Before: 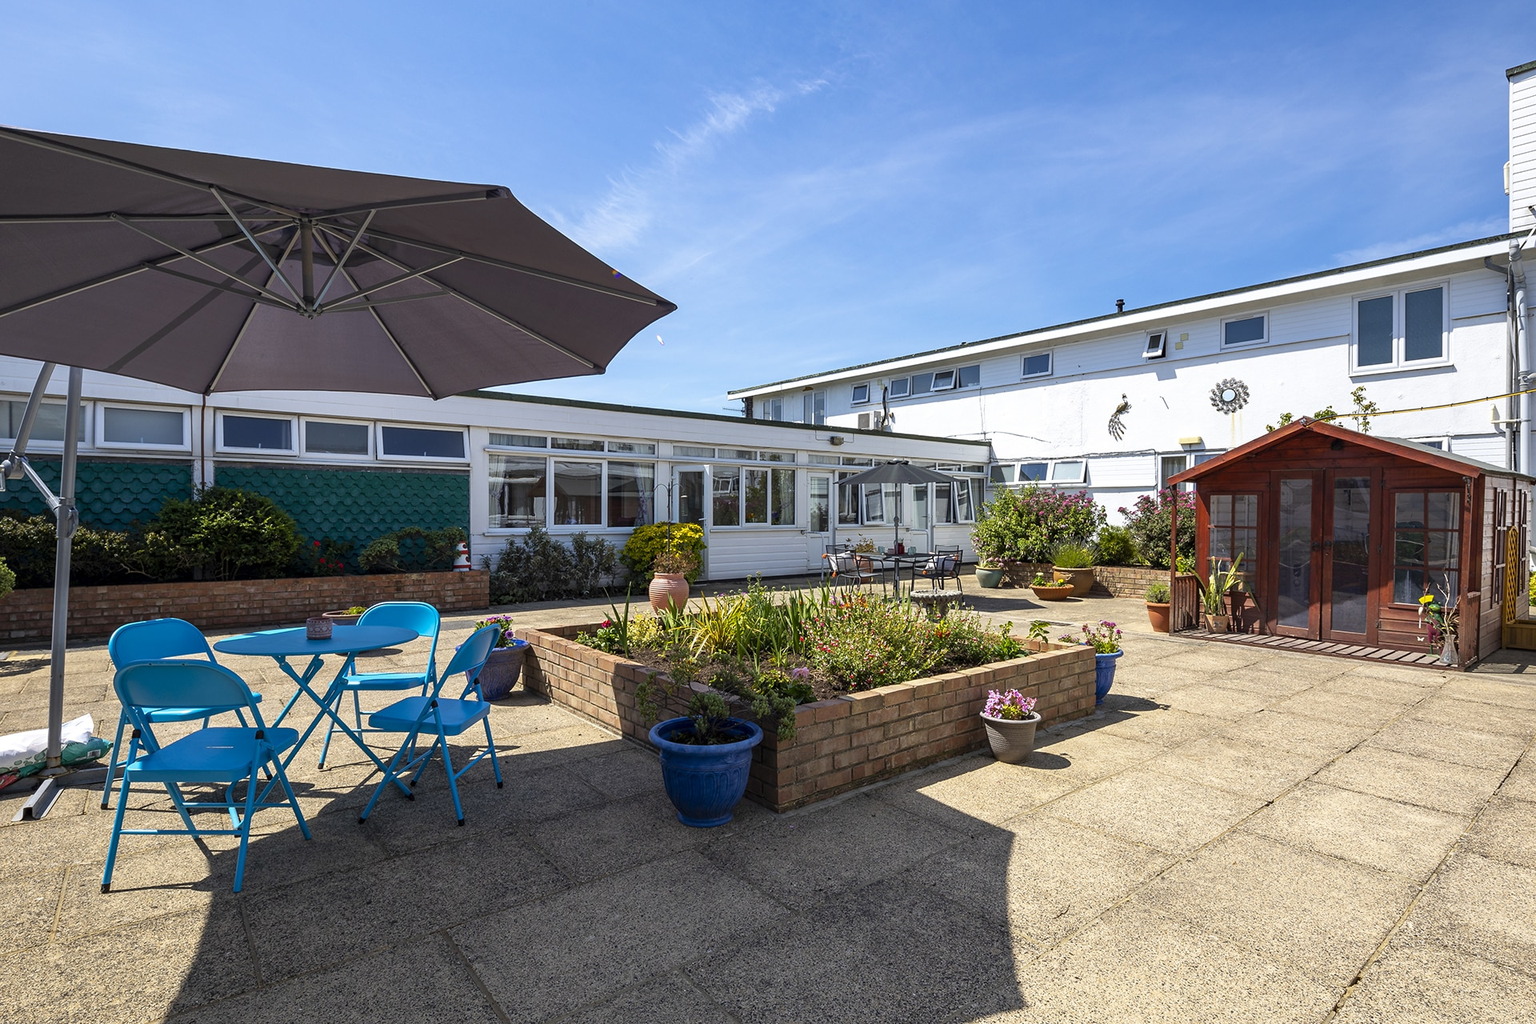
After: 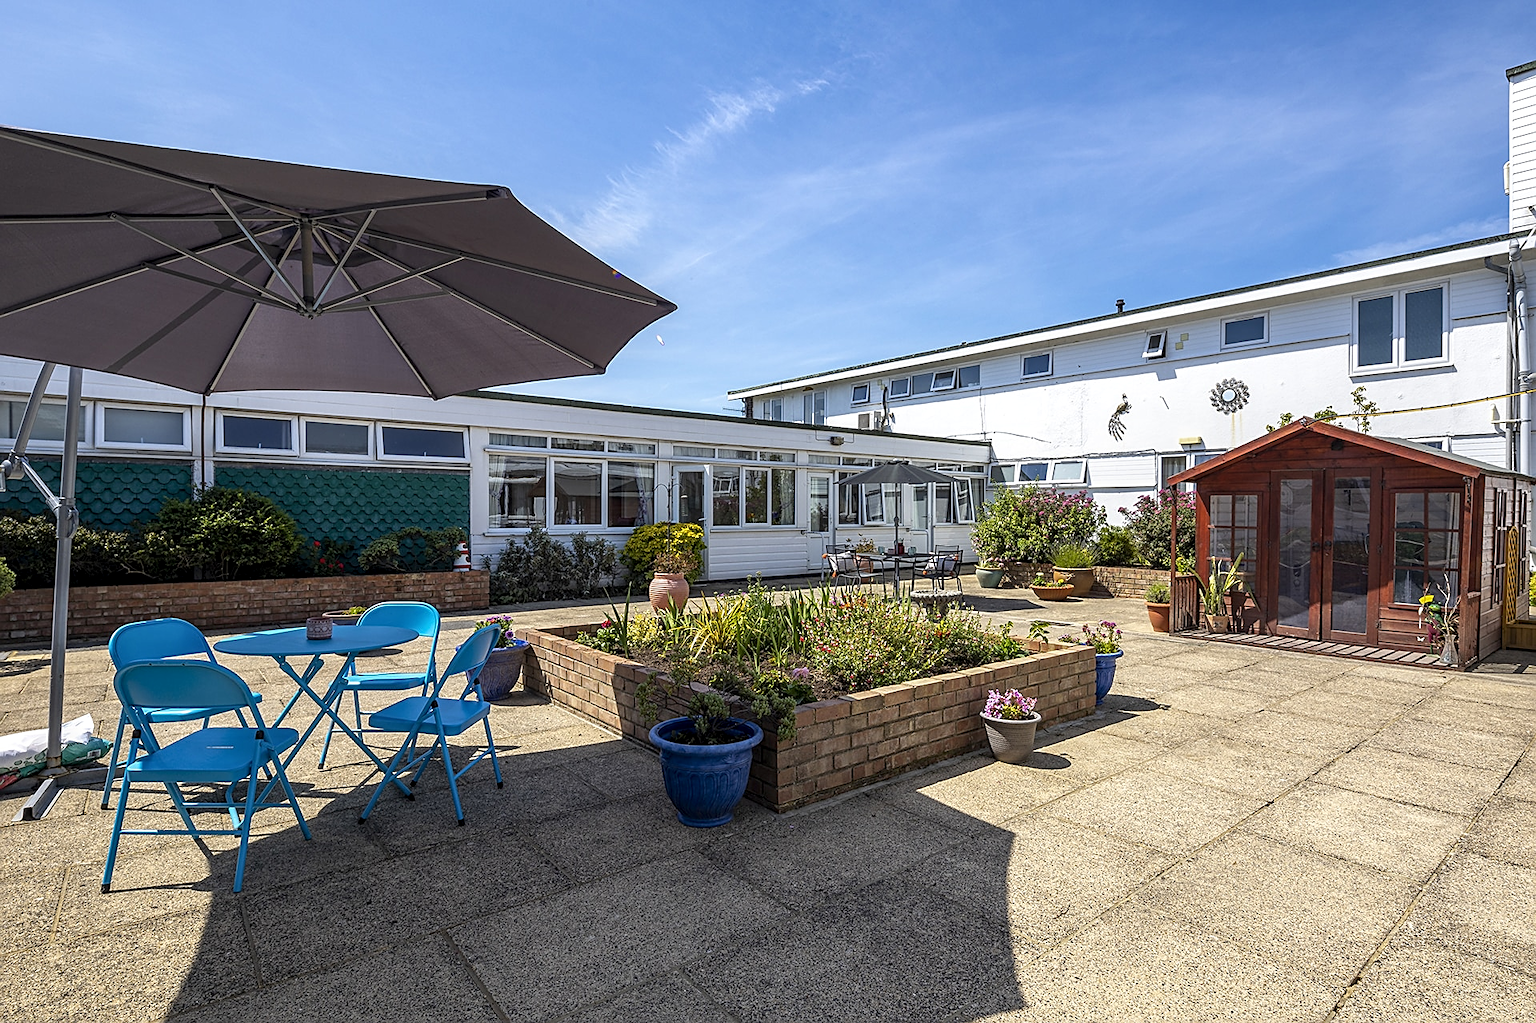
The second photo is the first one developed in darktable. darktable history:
local contrast: on, module defaults
sharpen: on, module defaults
crop: bottom 0.078%
